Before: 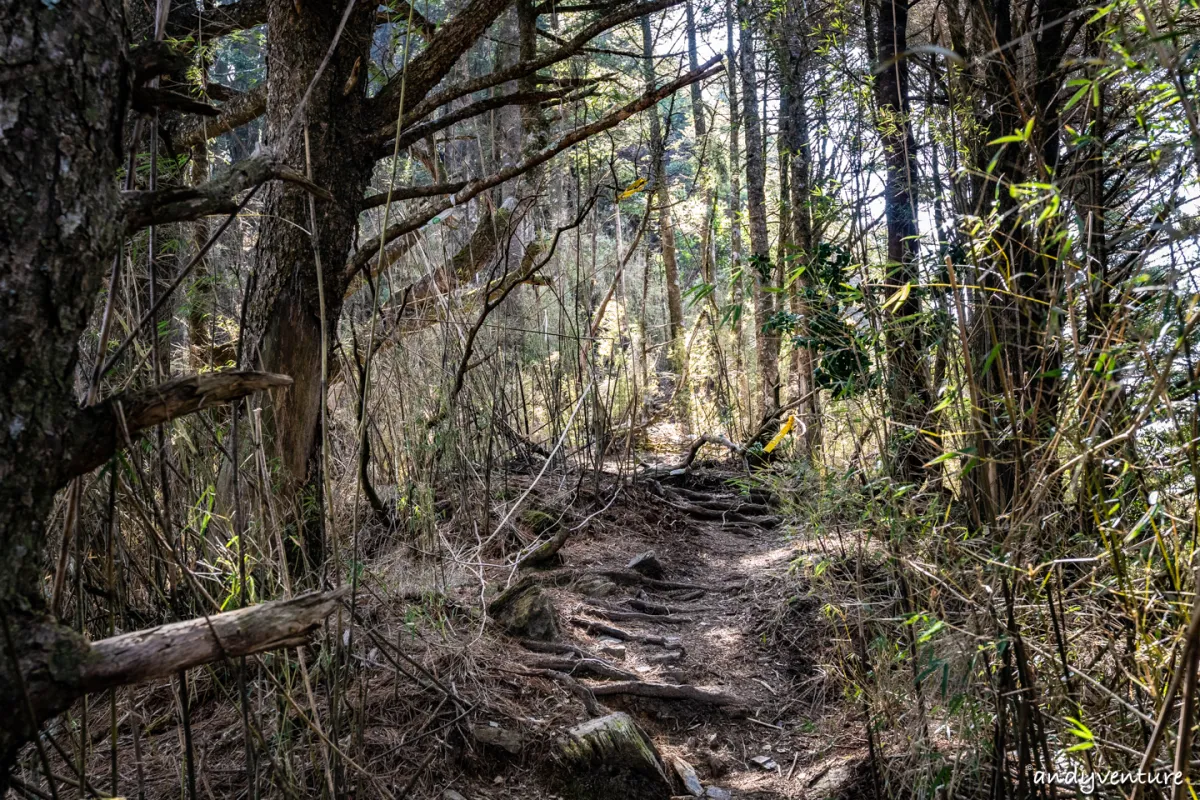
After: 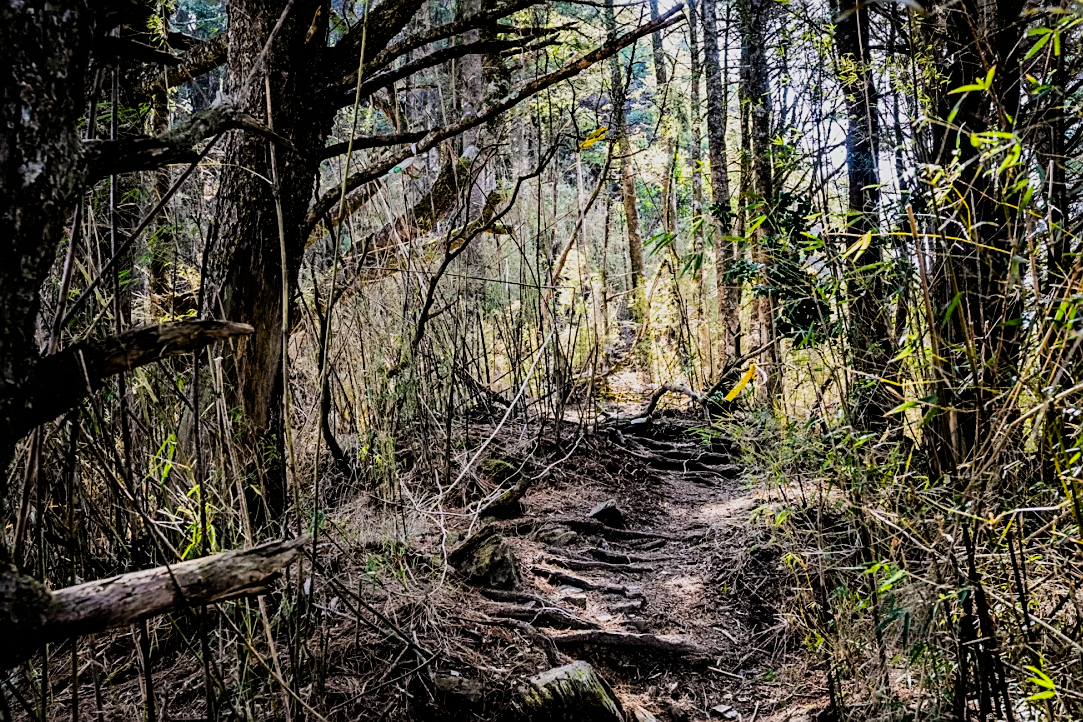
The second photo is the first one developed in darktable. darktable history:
crop: left 3.305%, top 6.436%, right 6.389%, bottom 3.258%
sharpen: on, module defaults
filmic rgb: black relative exposure -5 EV, hardness 2.88, contrast 1.3, highlights saturation mix -30%
color balance rgb: perceptual saturation grading › global saturation 25%, perceptual brilliance grading › mid-tones 10%, perceptual brilliance grading › shadows 15%, global vibrance 20%
